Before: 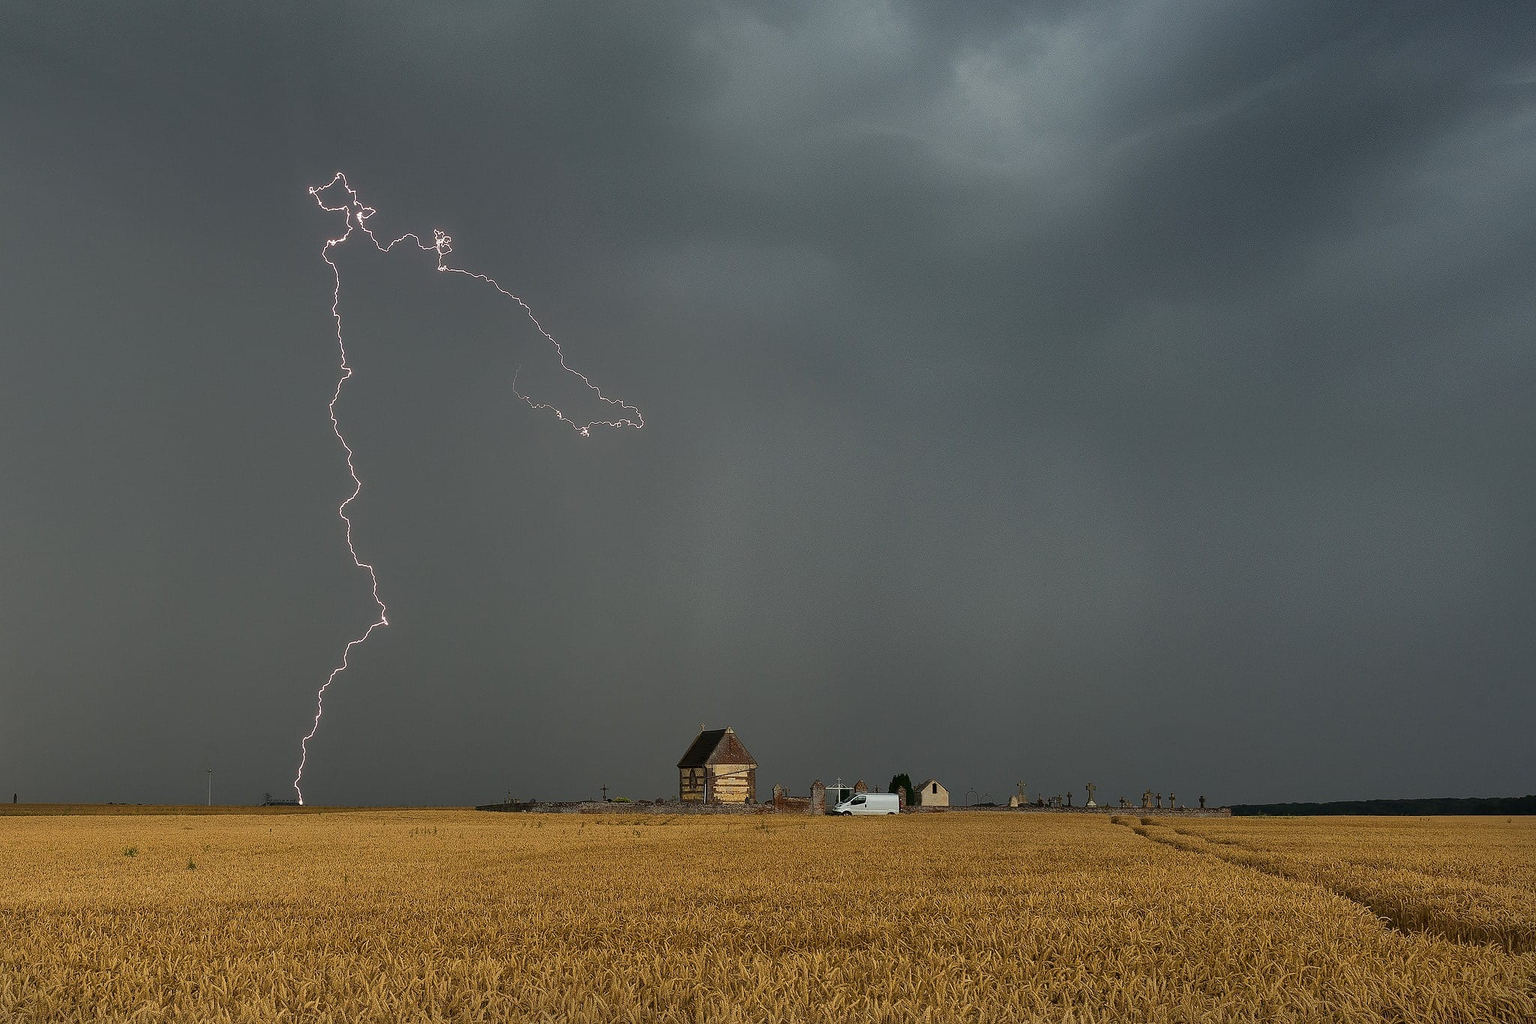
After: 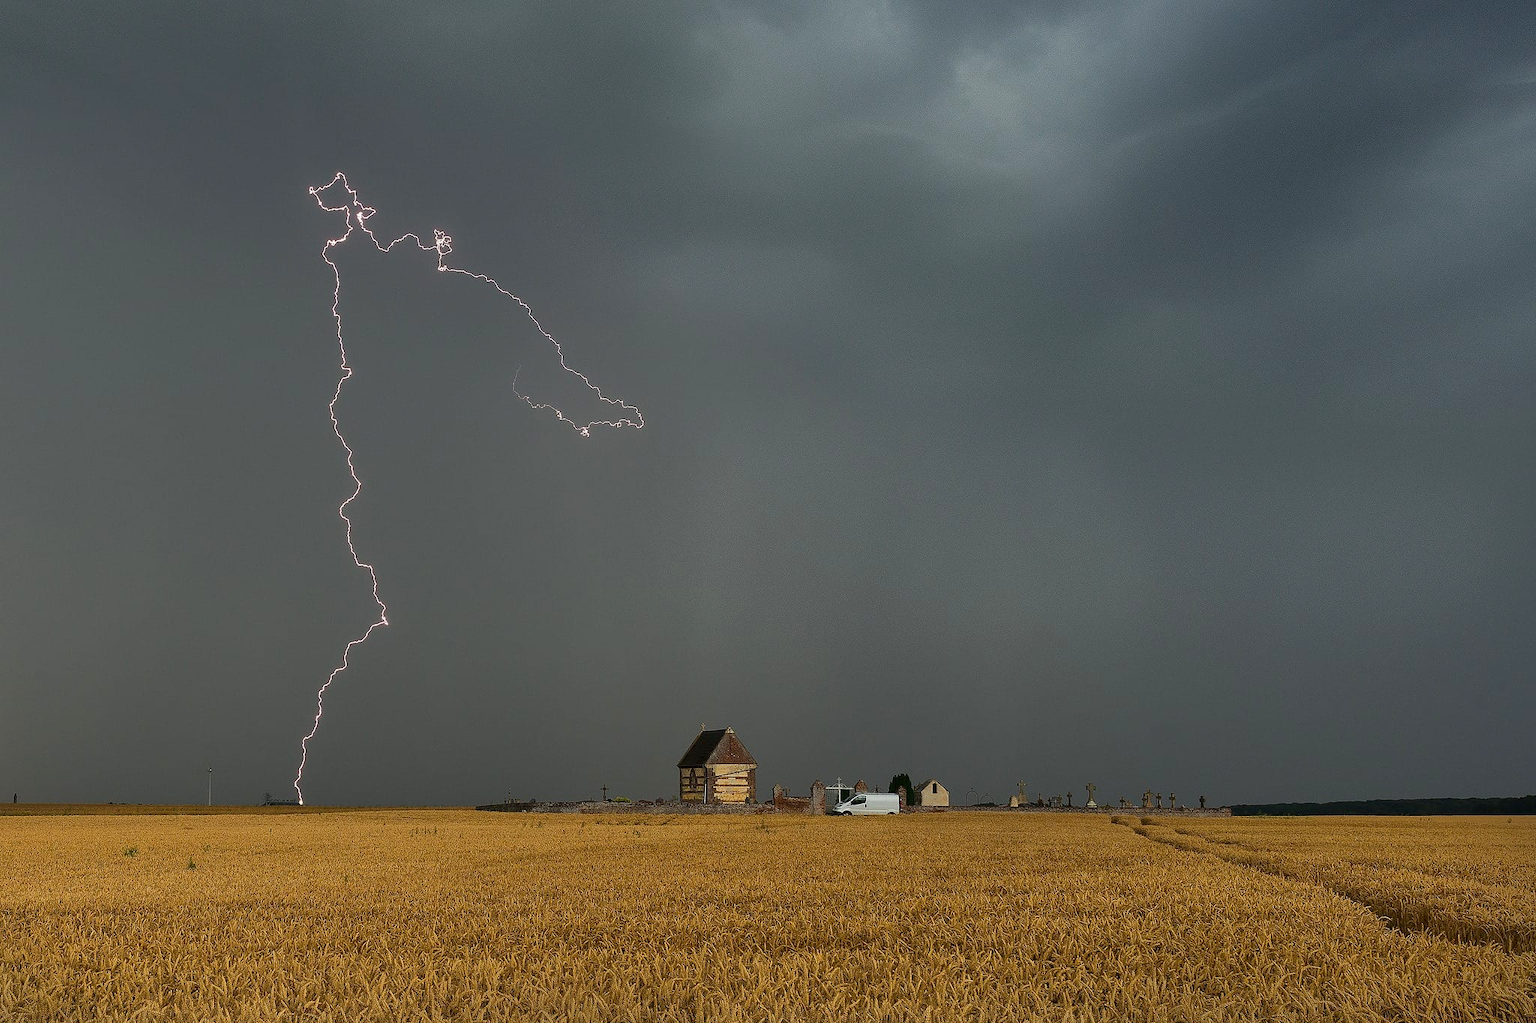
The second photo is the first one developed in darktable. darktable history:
contrast brightness saturation: saturation 0.127
